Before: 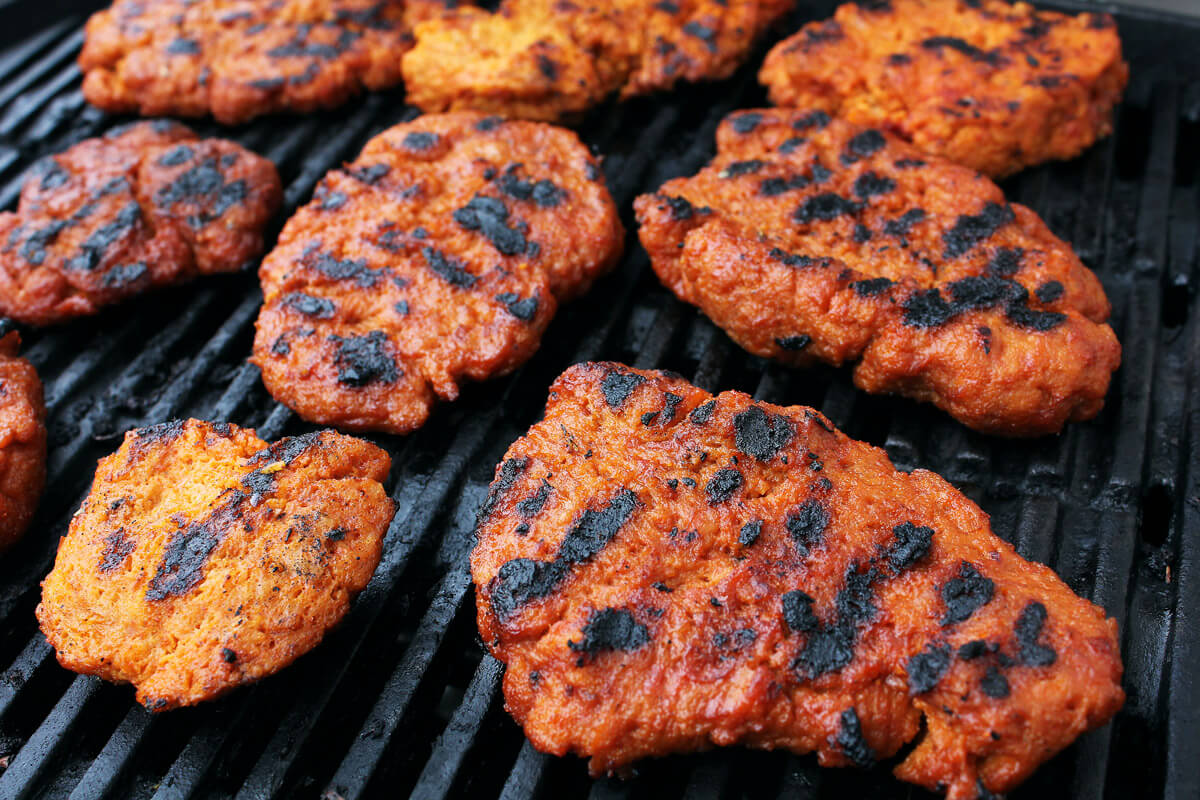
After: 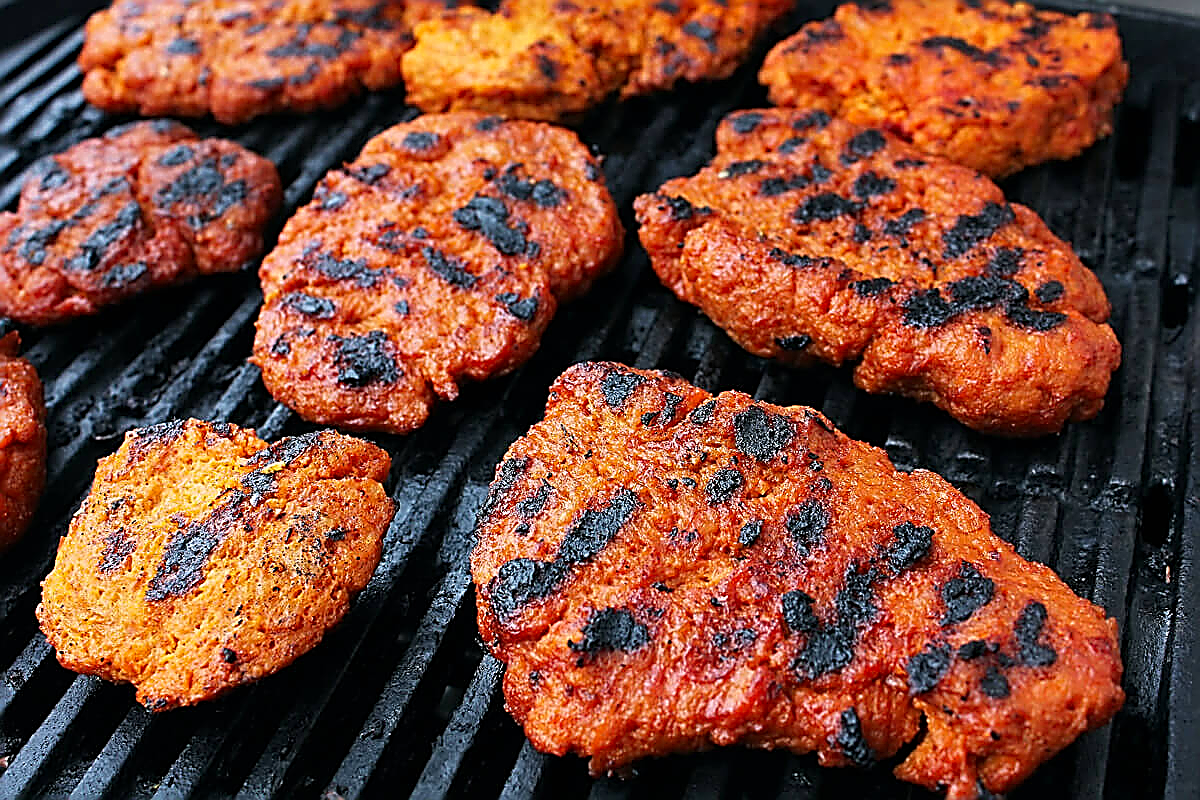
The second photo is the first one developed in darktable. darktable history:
color zones: curves: ch1 [(0.238, 0.163) (0.476, 0.2) (0.733, 0.322) (0.848, 0.134)], mix -121.92%
shadows and highlights: shadows 24.42, highlights -76.46, soften with gaussian
sharpen: amount 1.992
